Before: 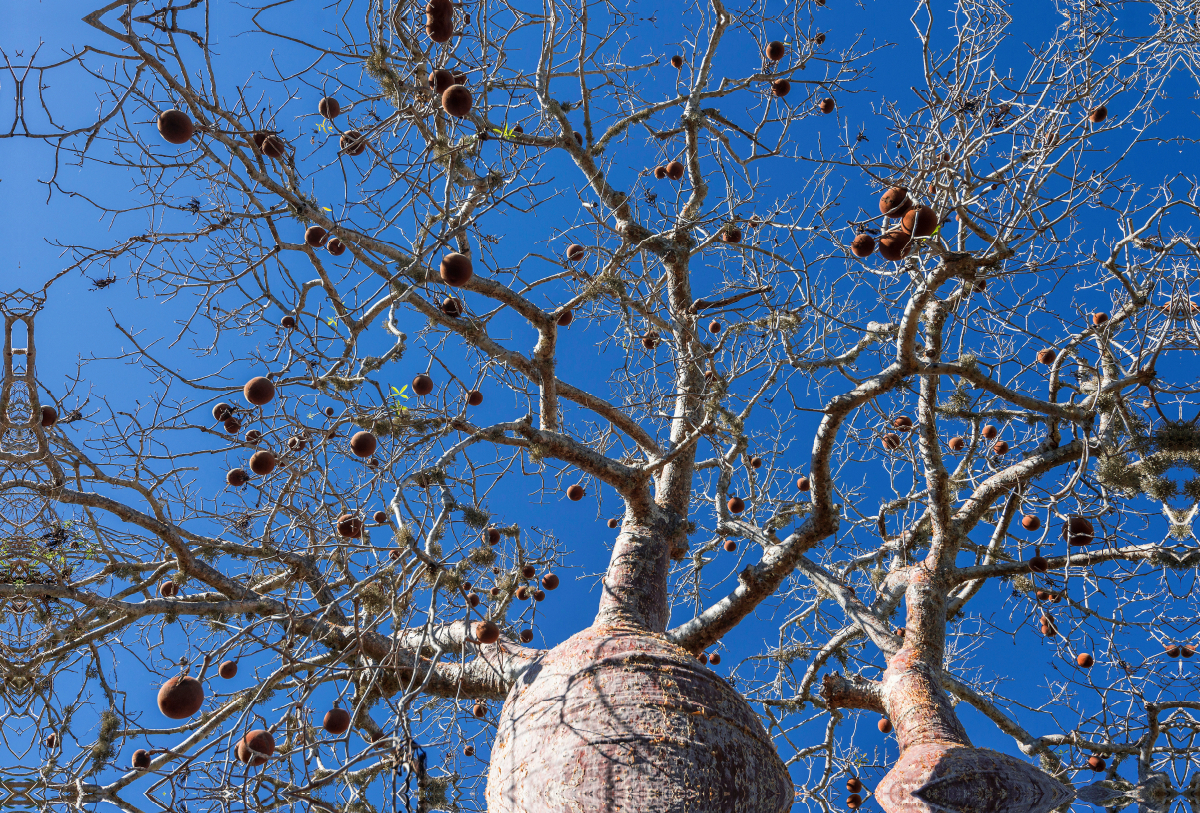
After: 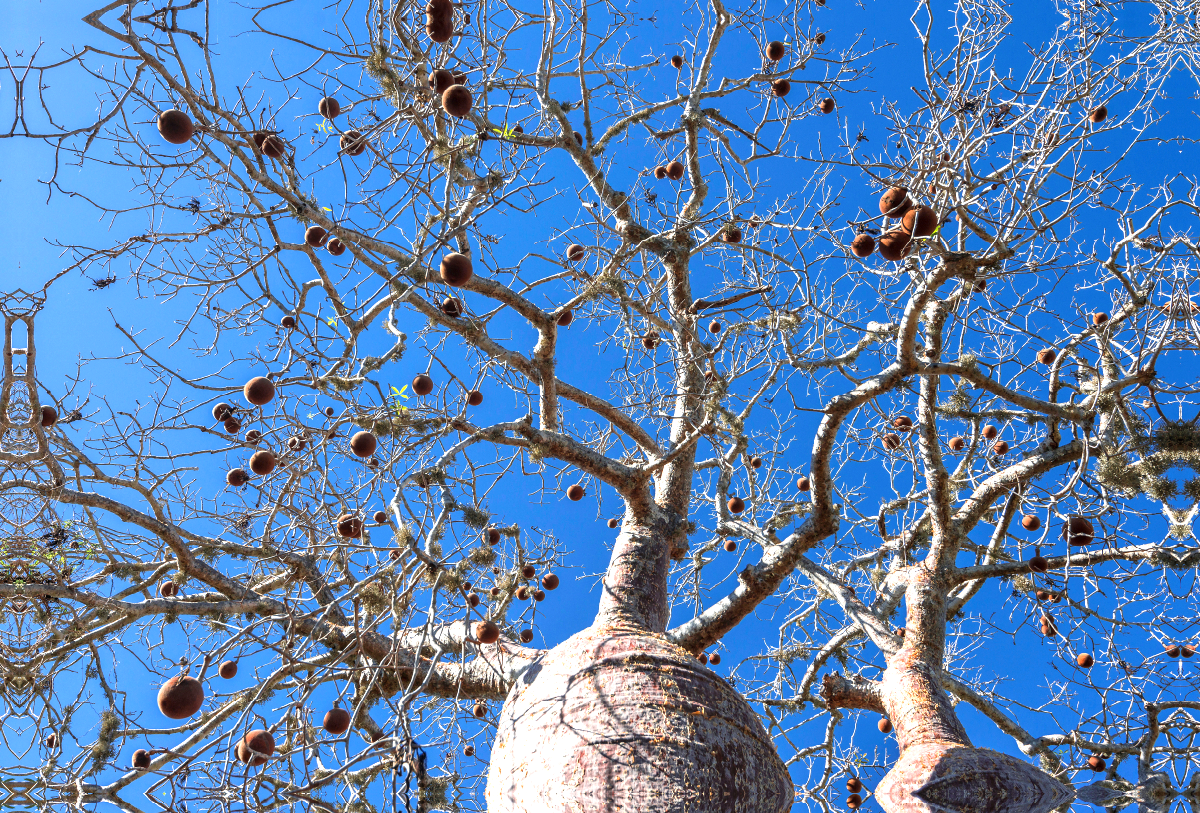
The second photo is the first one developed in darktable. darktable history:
exposure: exposure 0.754 EV, compensate highlight preservation false
